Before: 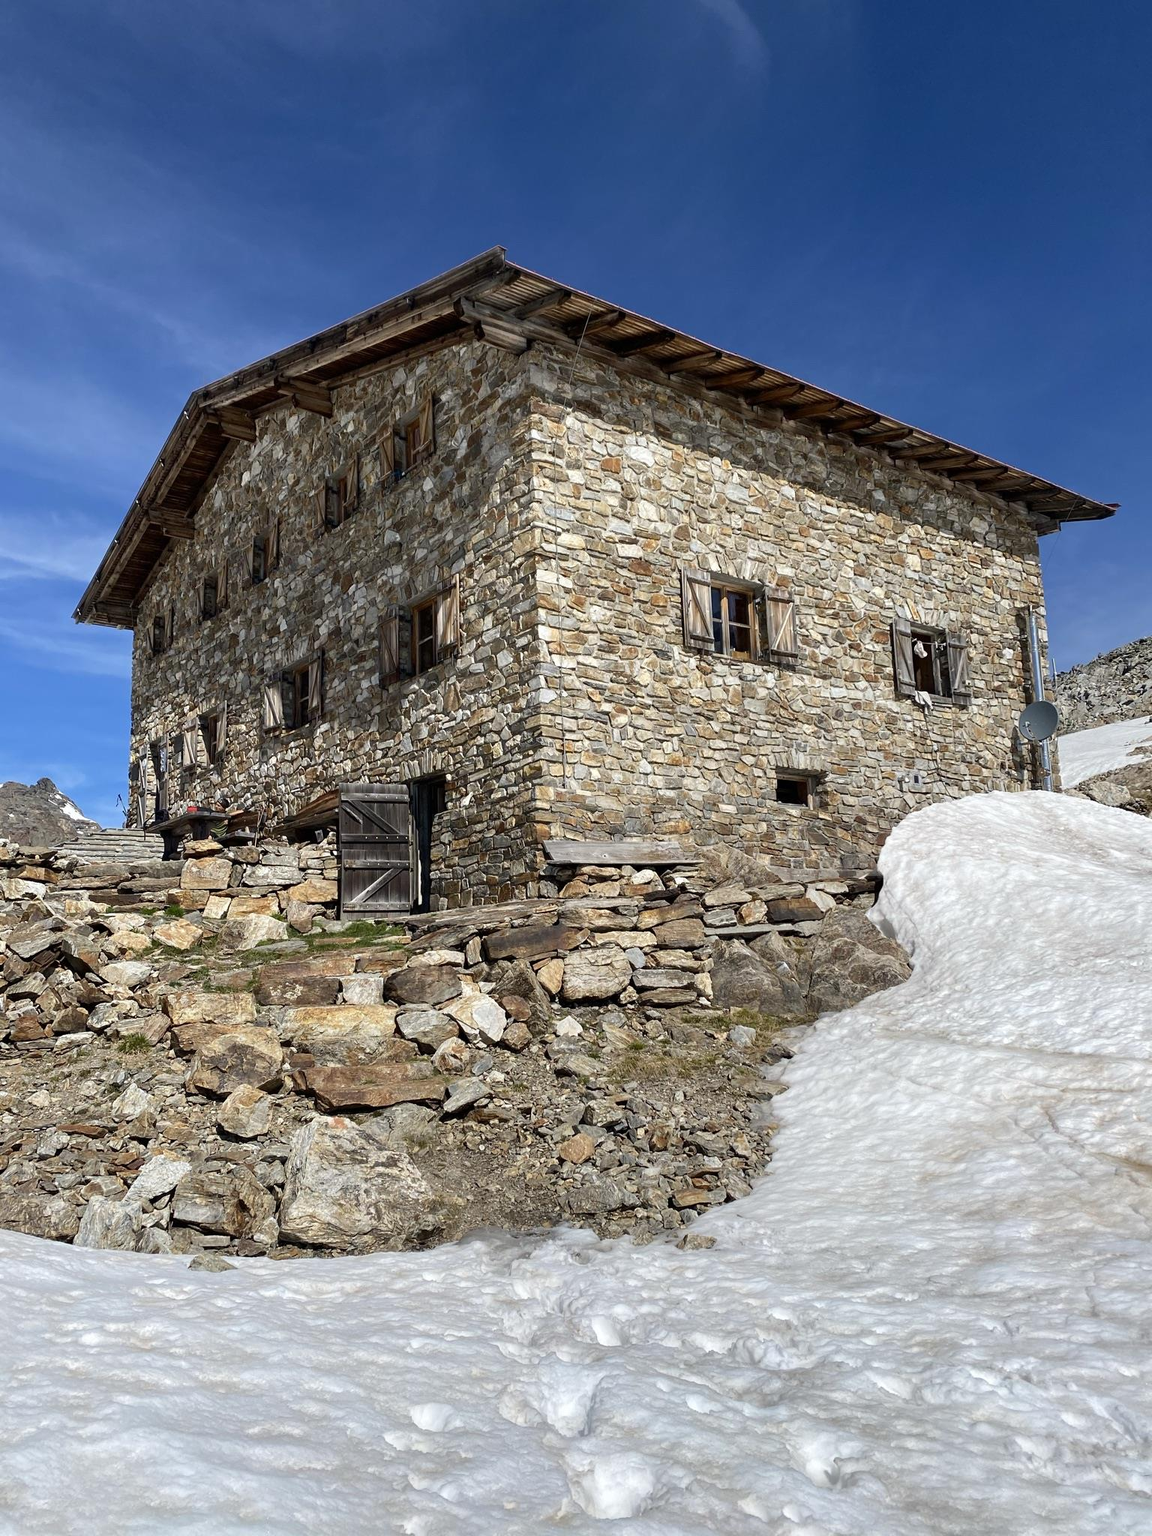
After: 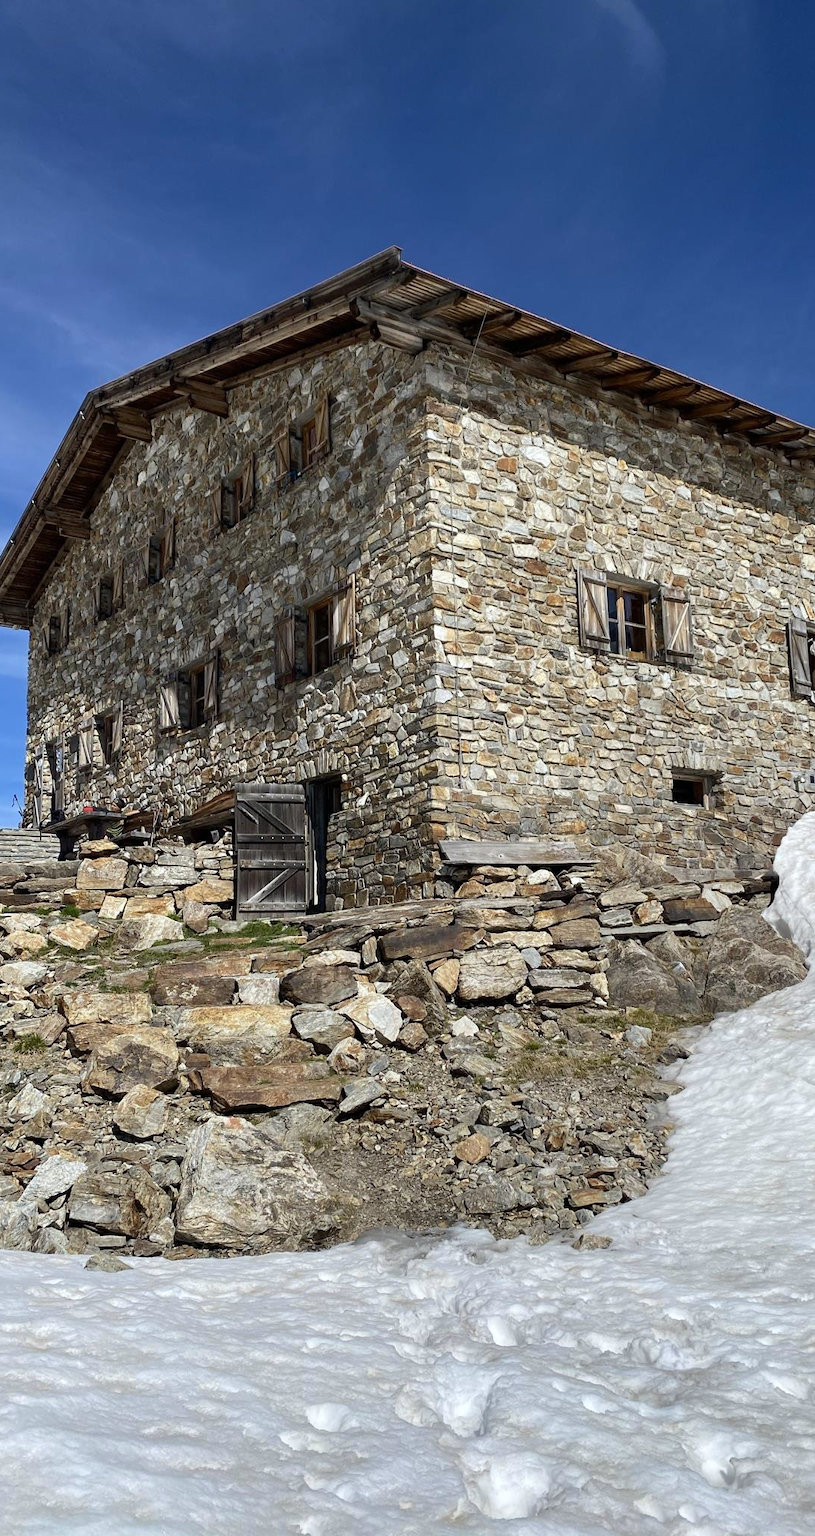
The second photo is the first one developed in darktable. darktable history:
crop and rotate: left 9.061%, right 20.142%
white balance: red 0.986, blue 1.01
